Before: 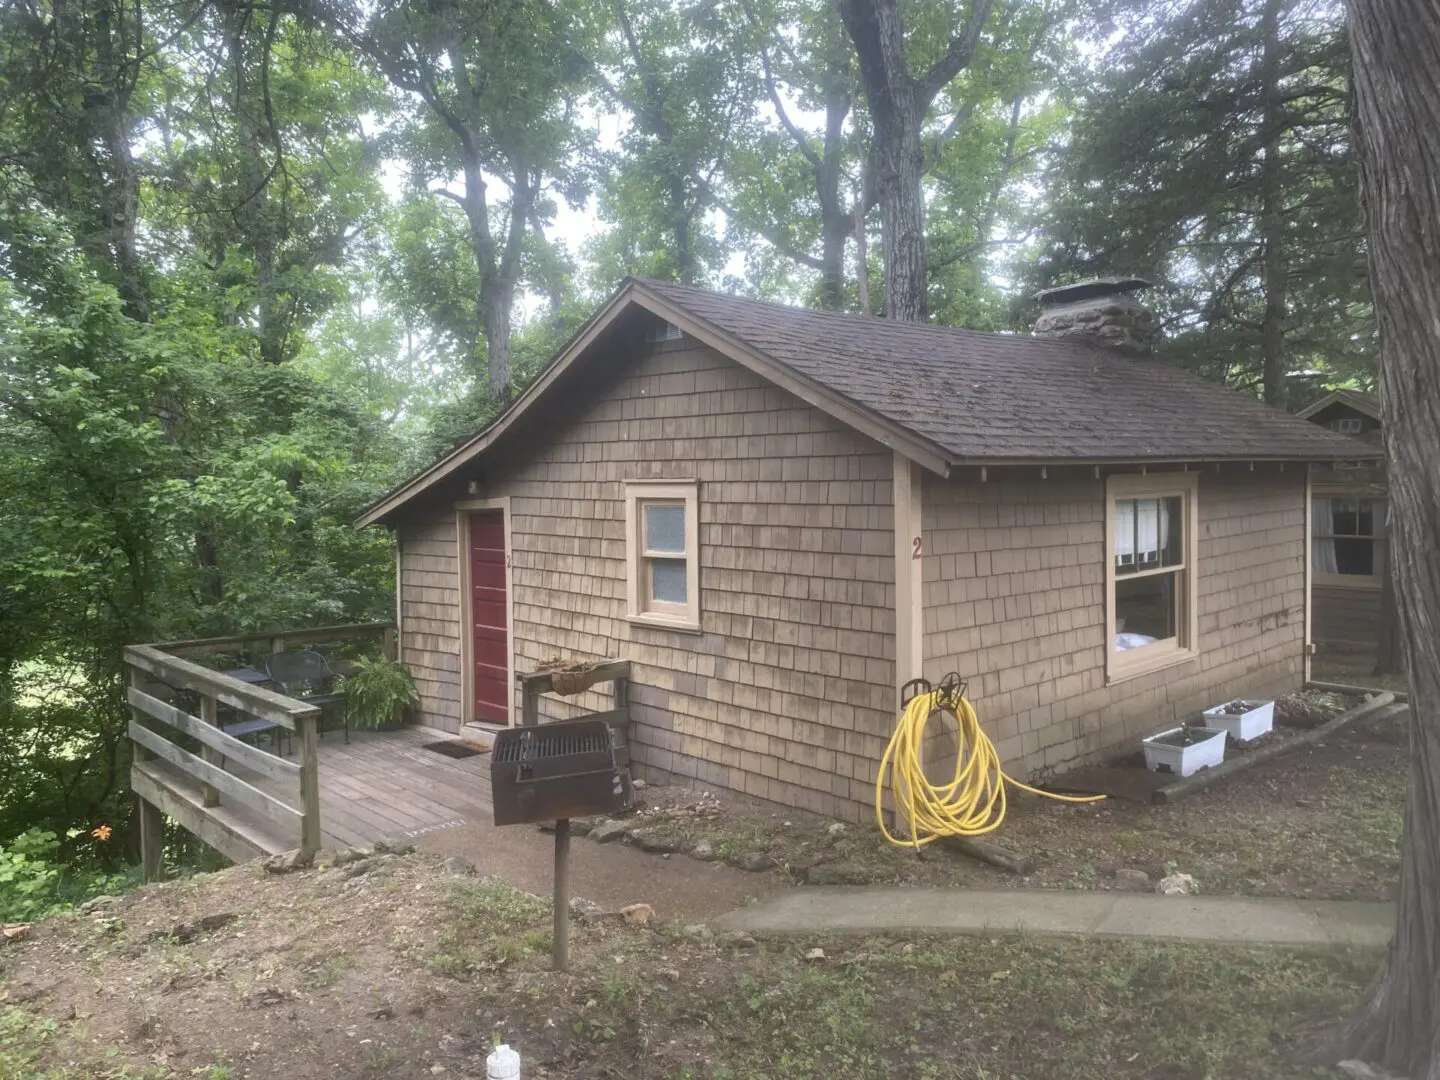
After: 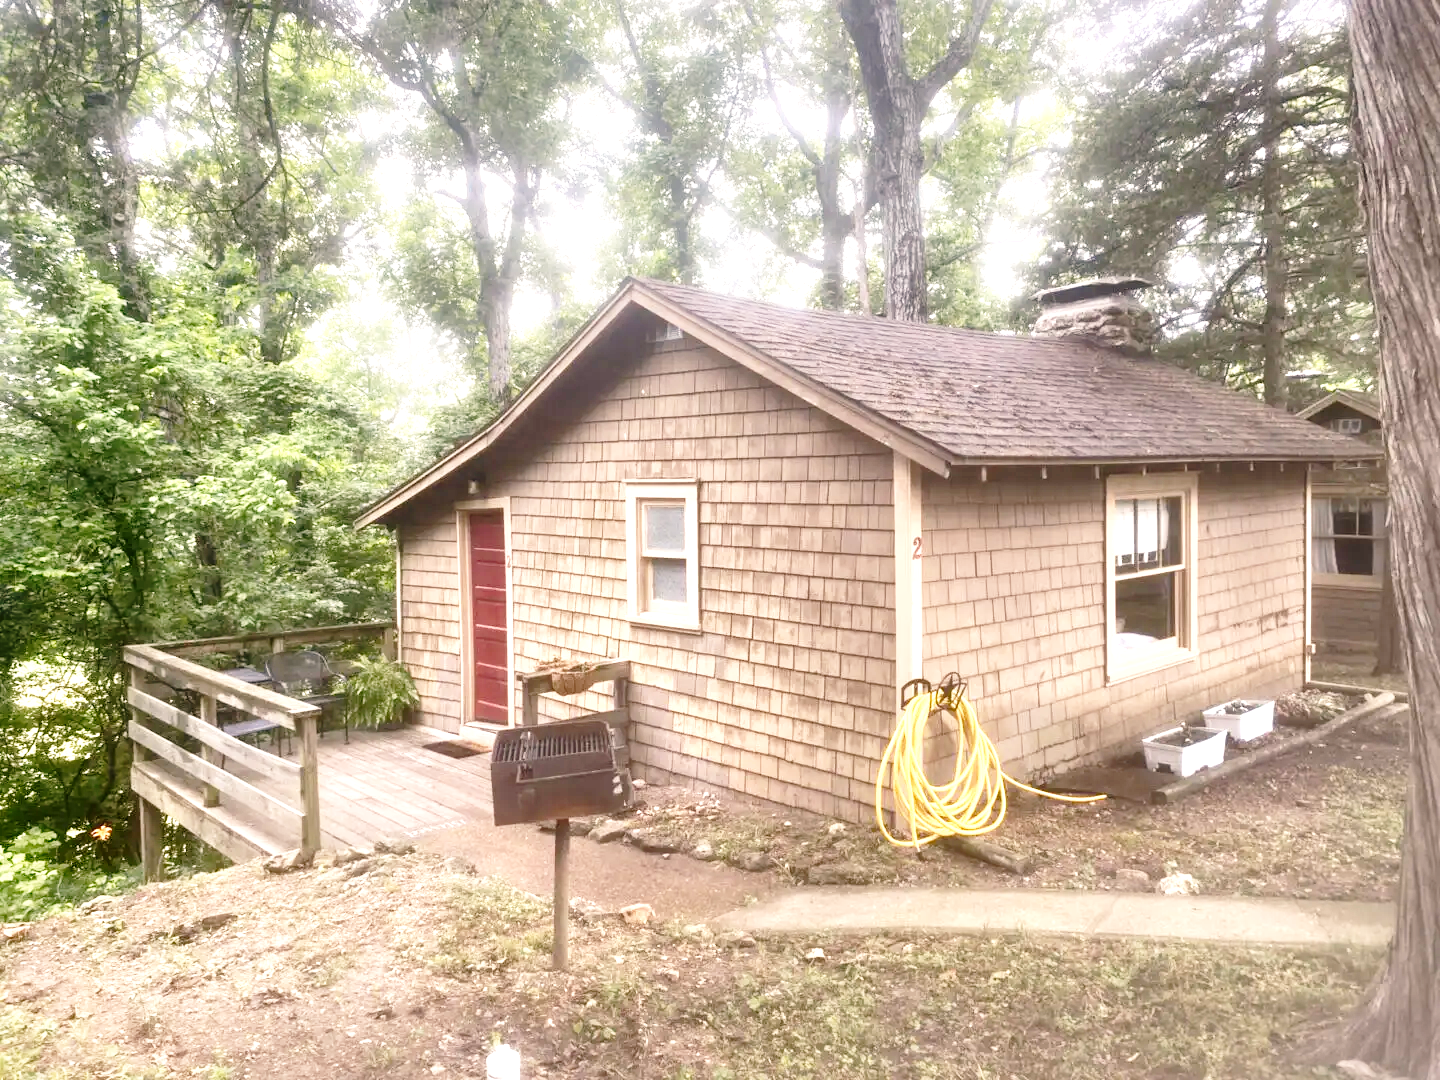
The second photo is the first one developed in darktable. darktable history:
base curve: curves: ch0 [(0, 0) (0.028, 0.03) (0.105, 0.232) (0.387, 0.748) (0.754, 0.968) (1, 1)], fusion 1, exposure shift 0.576, preserve colors none
white balance: red 1.127, blue 0.943
local contrast: mode bilateral grid, contrast 25, coarseness 60, detail 151%, midtone range 0.2
